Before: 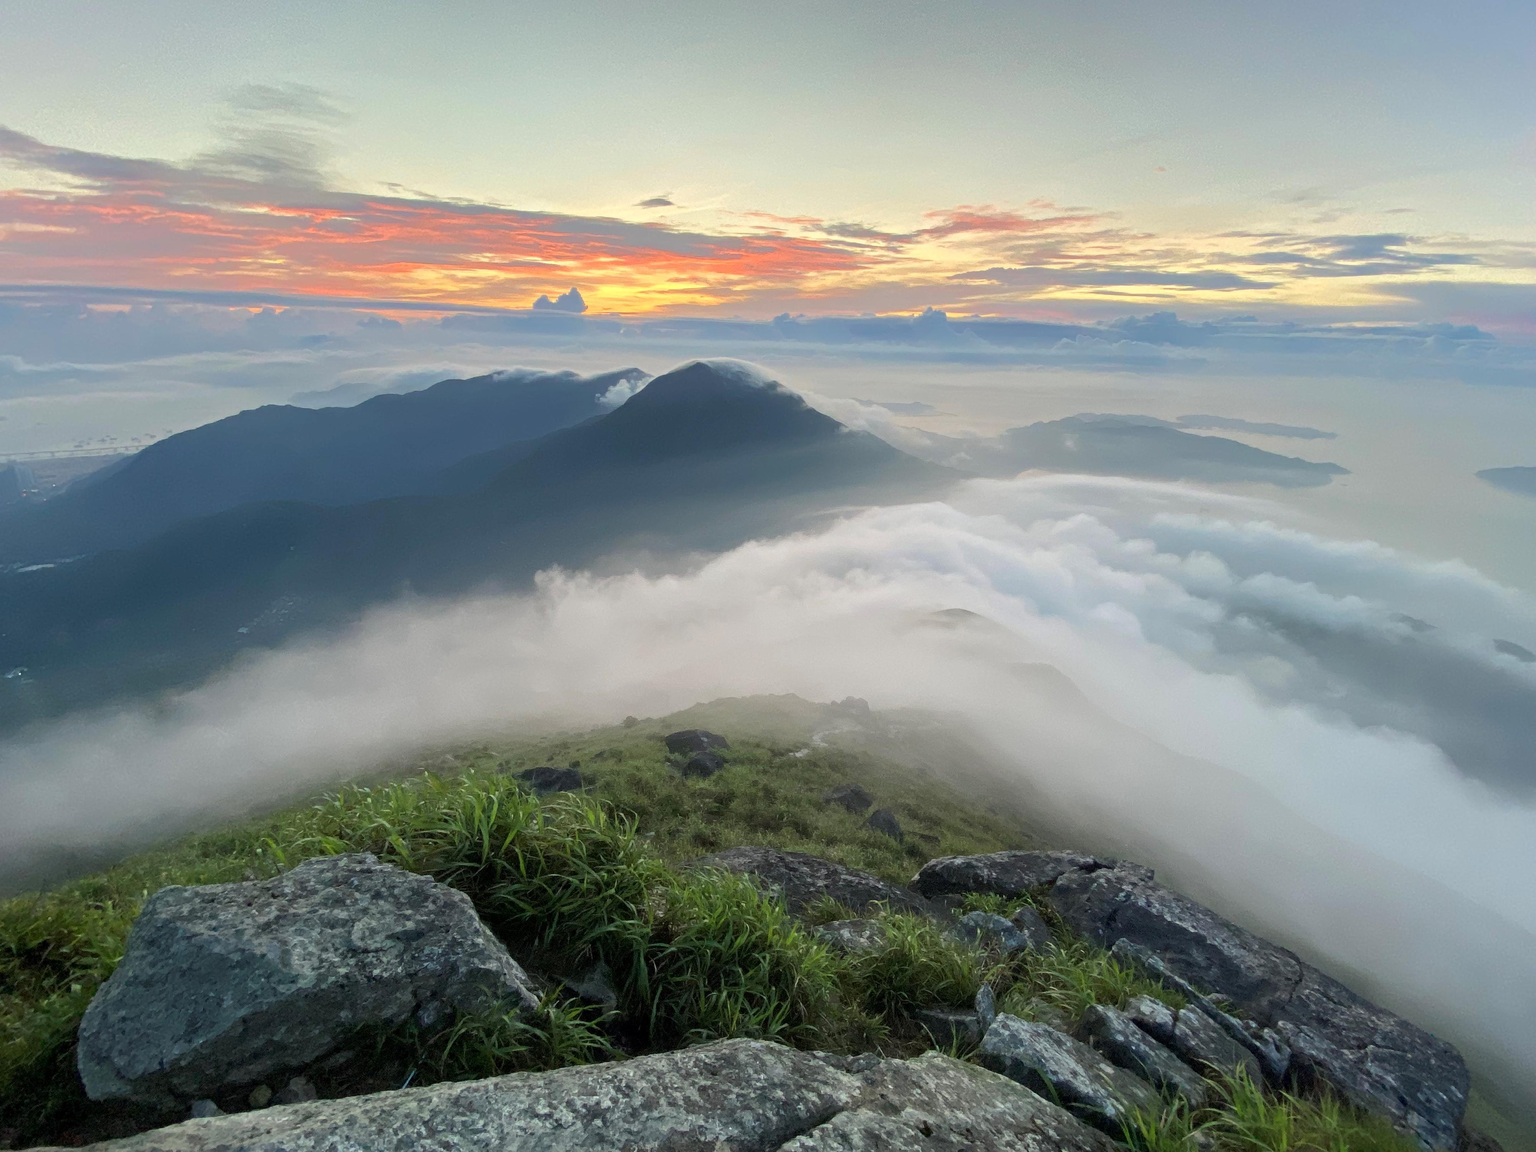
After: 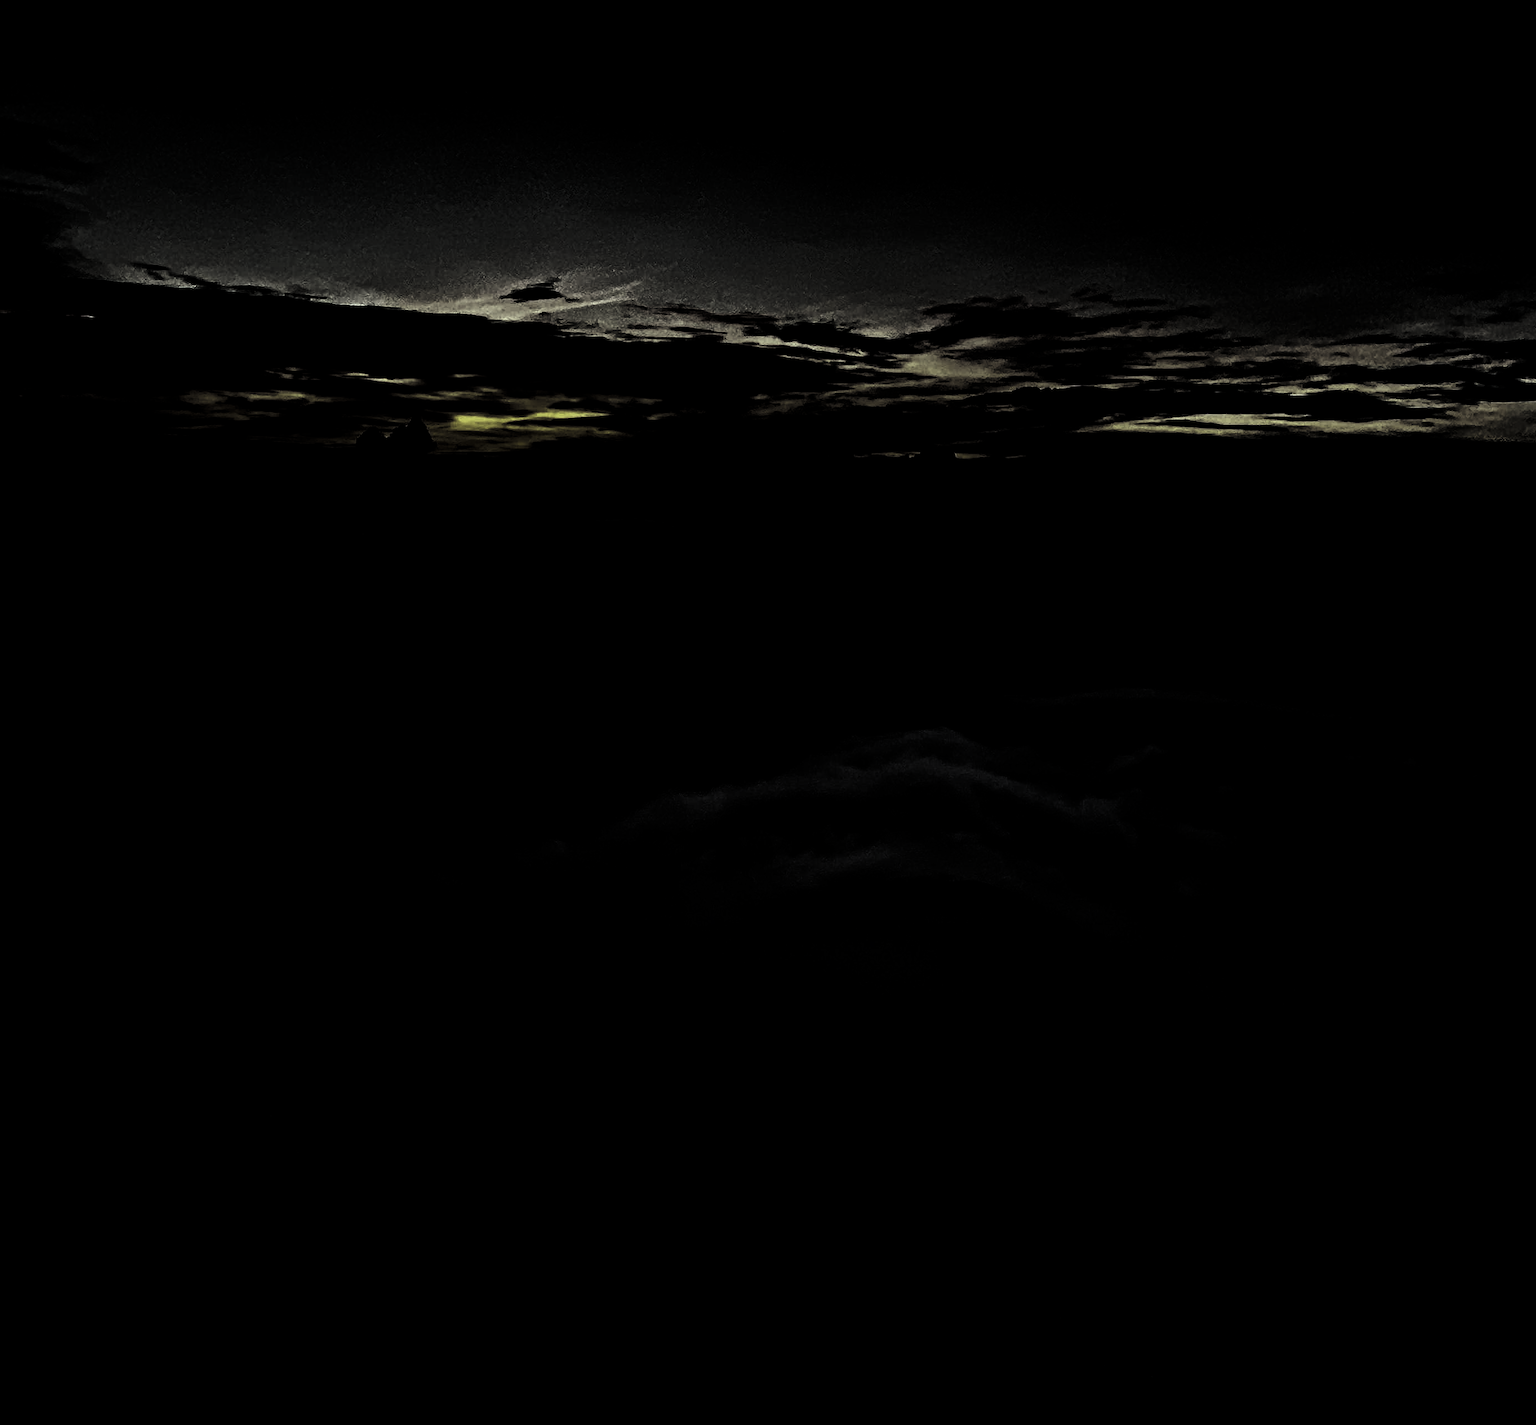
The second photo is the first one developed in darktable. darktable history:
color calibration: gray › normalize channels true, illuminant as shot in camera, x 0.358, y 0.373, temperature 4628.91 K, gamut compression 0.021
levels: white 99.92%, levels [0.721, 0.937, 0.997]
crop: left 18.675%, right 12.203%, bottom 14.452%
contrast brightness saturation: contrast 0.129, brightness -0.232, saturation 0.149
